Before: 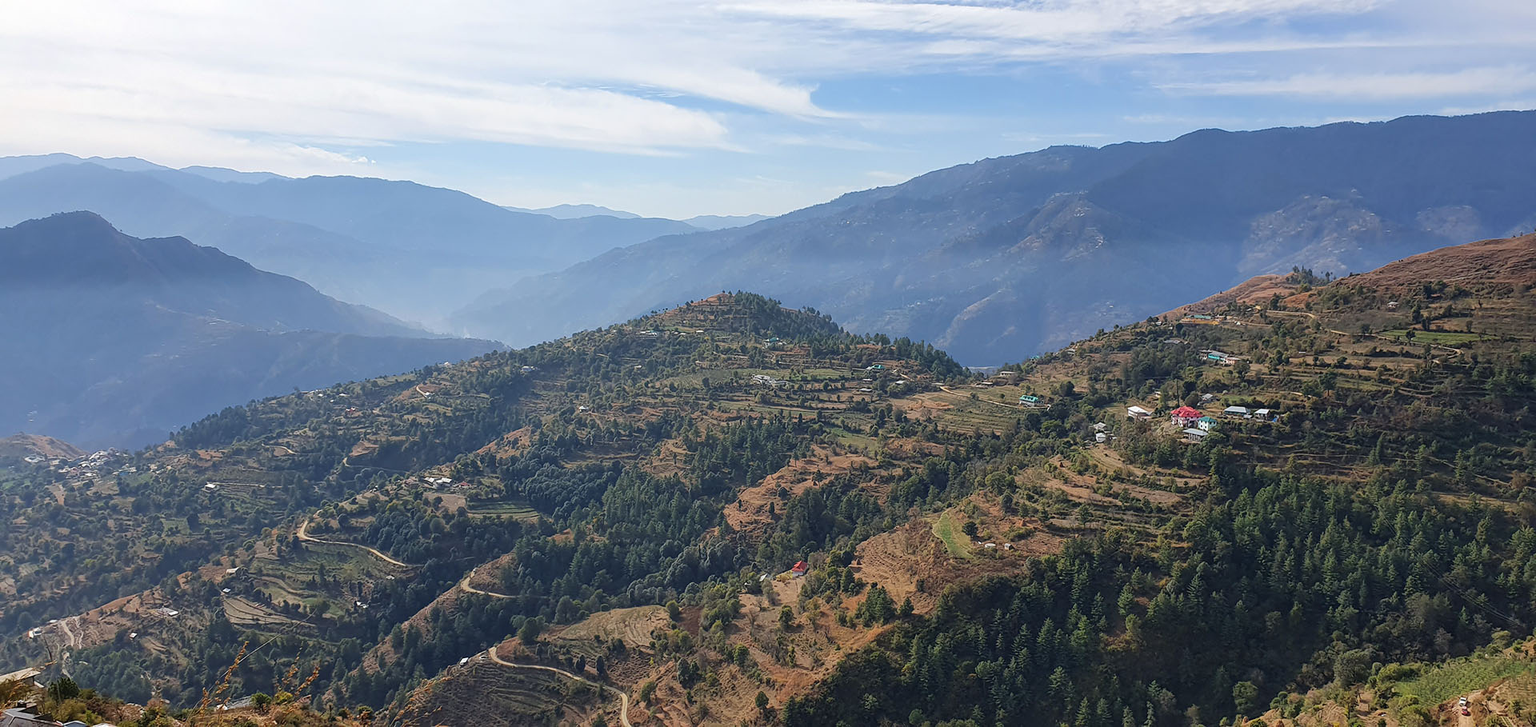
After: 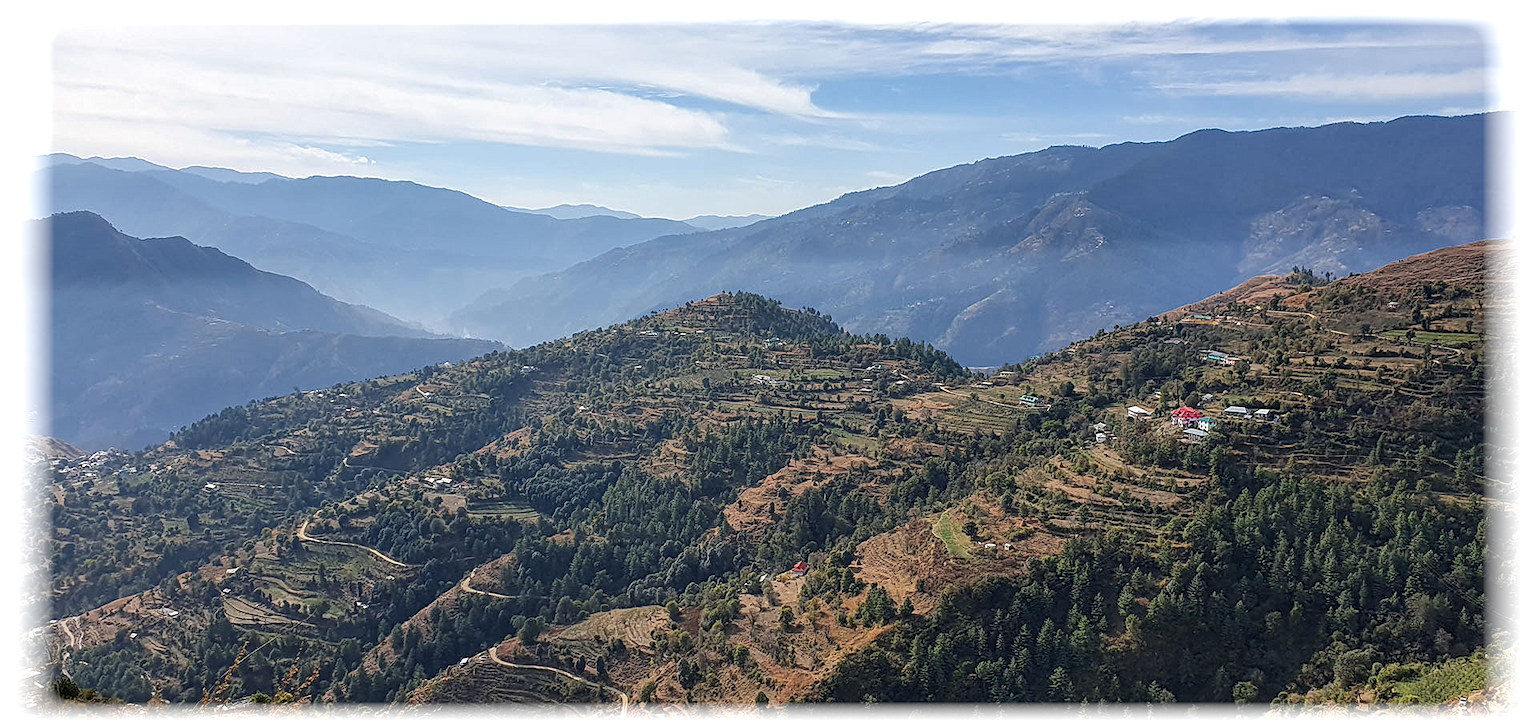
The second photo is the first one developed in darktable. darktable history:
vignetting: fall-off start 93%, fall-off radius 5%, brightness 1, saturation -0.49, automatic ratio true, width/height ratio 1.332, shape 0.04, unbound false
local contrast: detail 130%
sharpen: radius 2.167, amount 0.381, threshold 0
